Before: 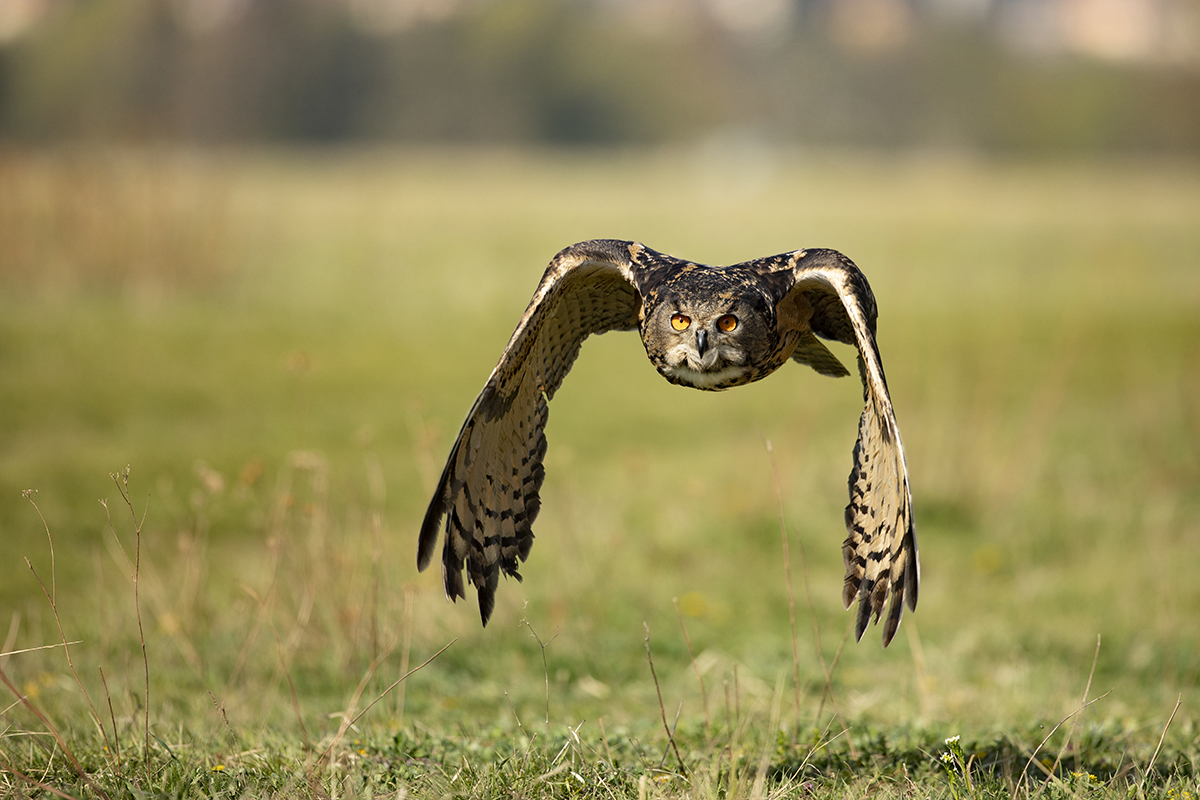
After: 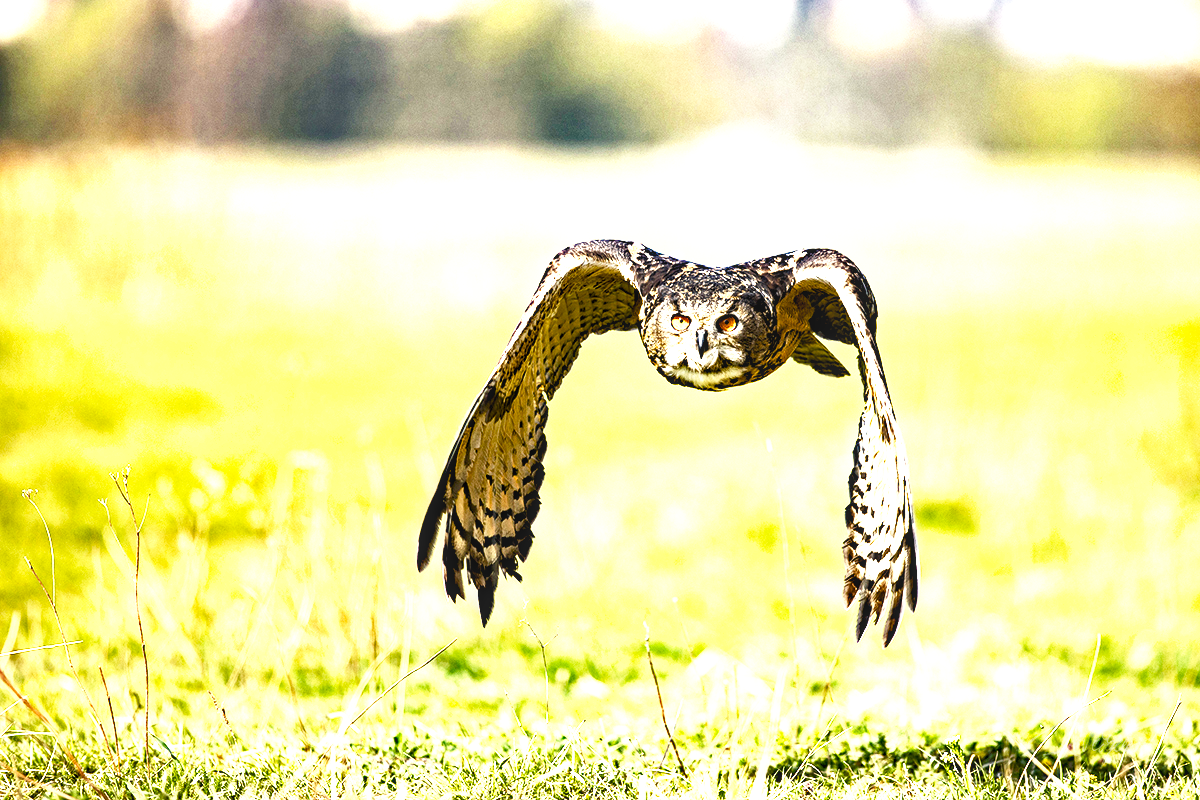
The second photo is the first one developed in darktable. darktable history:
local contrast: on, module defaults
exposure: black level correction 0.005, exposure 0.411 EV, compensate exposure bias true, compensate highlight preservation false
levels: white 99.94%, levels [0.029, 0.545, 0.971]
color balance rgb: perceptual saturation grading › global saturation 27.517%, perceptual saturation grading › highlights -25.428%, perceptual saturation grading › shadows 24.216%
base curve: curves: ch0 [(0, 0) (0.495, 0.917) (1, 1)], preserve colors none
shadows and highlights: radius 127.5, shadows 30.33, highlights -30.99, low approximation 0.01, soften with gaussian
haze removal: strength 0.41, compatibility mode true, adaptive false
